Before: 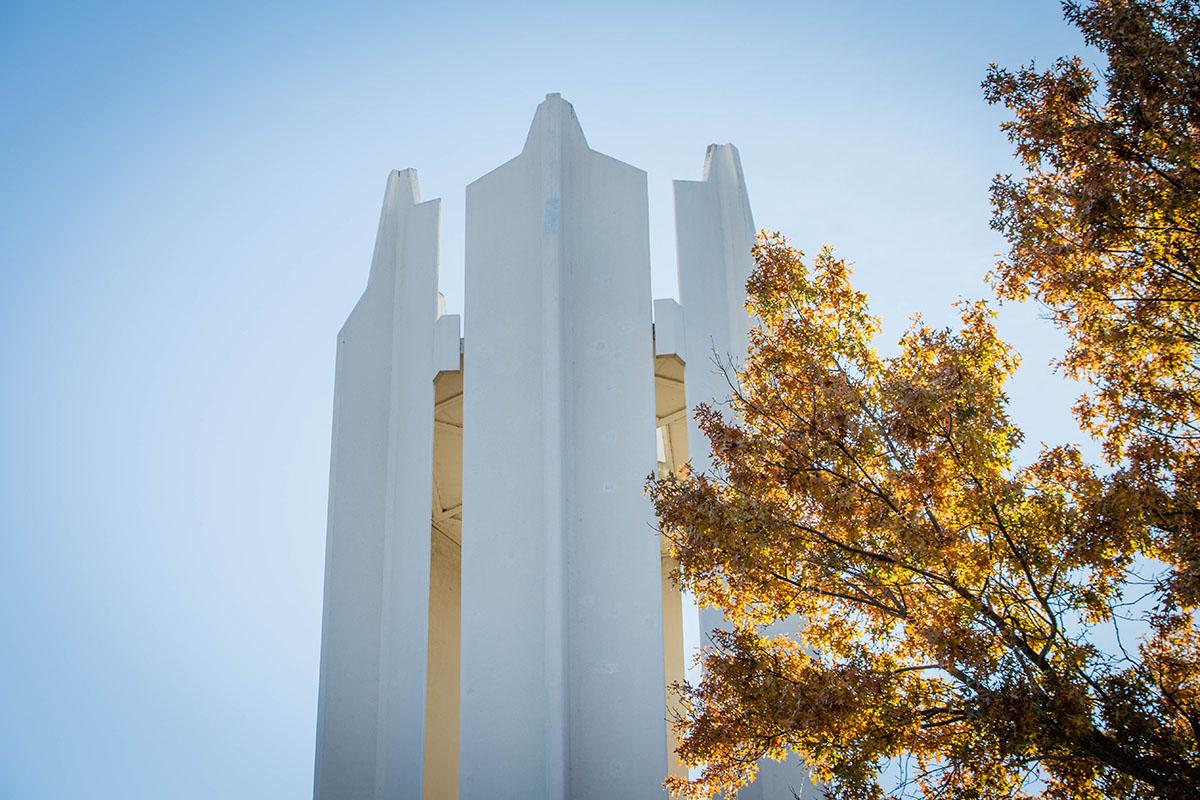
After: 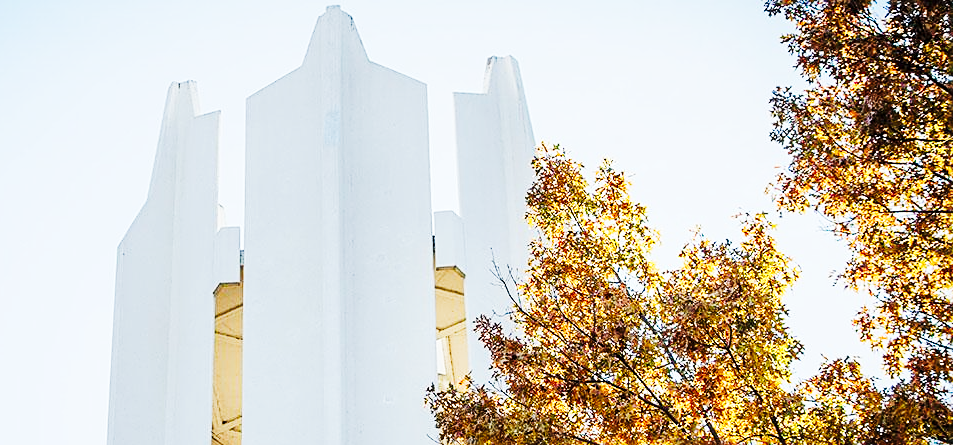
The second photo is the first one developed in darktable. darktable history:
tone curve: curves: ch0 [(0, 0) (0.003, 0.003) (0.011, 0.012) (0.025, 0.023) (0.044, 0.04) (0.069, 0.056) (0.1, 0.082) (0.136, 0.107) (0.177, 0.144) (0.224, 0.186) (0.277, 0.237) (0.335, 0.297) (0.399, 0.37) (0.468, 0.465) (0.543, 0.567) (0.623, 0.68) (0.709, 0.782) (0.801, 0.86) (0.898, 0.924) (1, 1)], preserve colors none
base curve: curves: ch0 [(0, 0) (0.028, 0.03) (0.121, 0.232) (0.46, 0.748) (0.859, 0.968) (1, 1)], preserve colors none
sharpen: on, module defaults
crop: left 18.38%, top 11.092%, right 2.134%, bottom 33.217%
